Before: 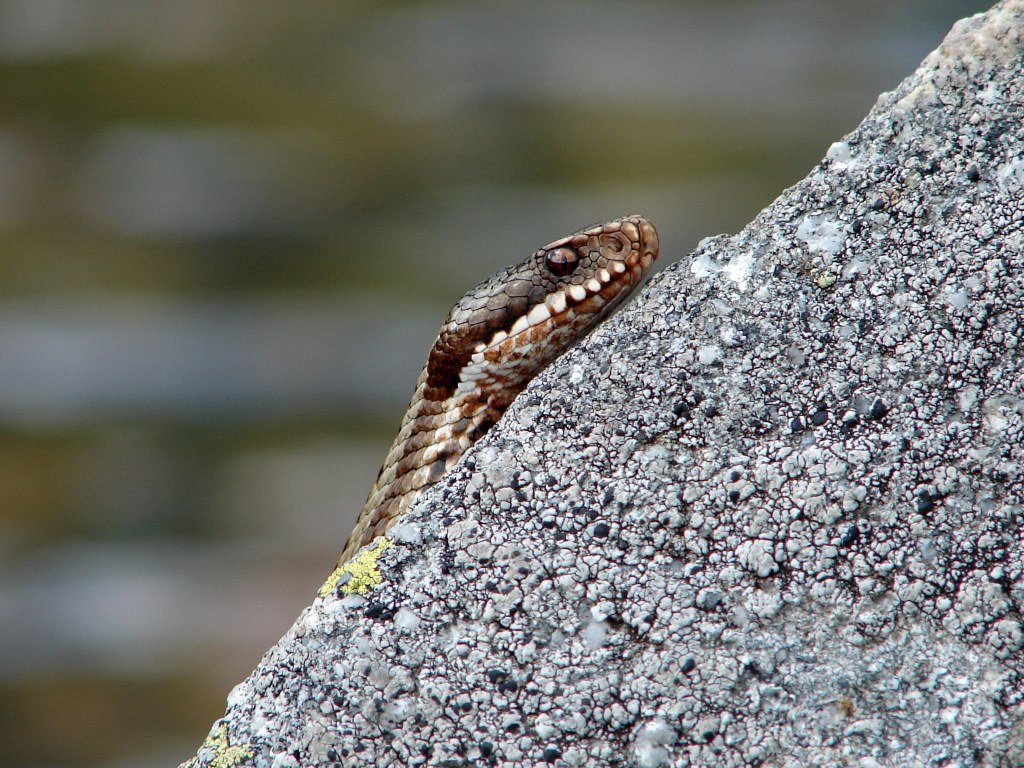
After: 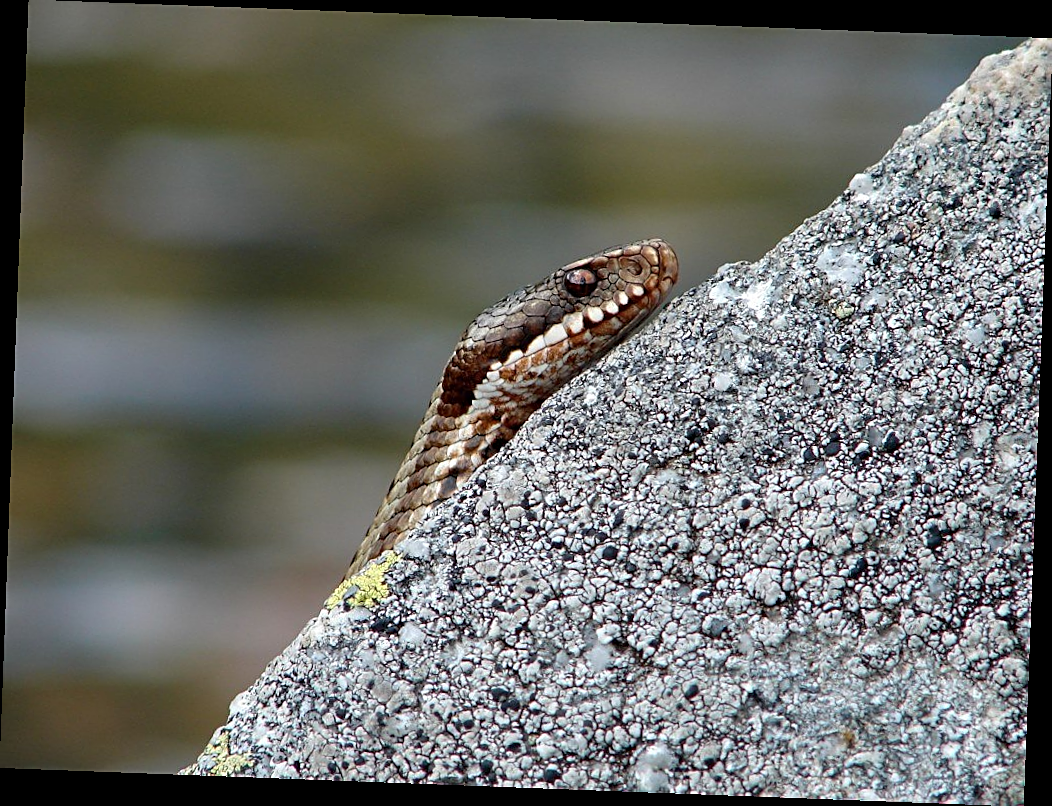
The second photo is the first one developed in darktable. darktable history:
rotate and perspective: rotation 2.17°, automatic cropping off
sharpen: on, module defaults
